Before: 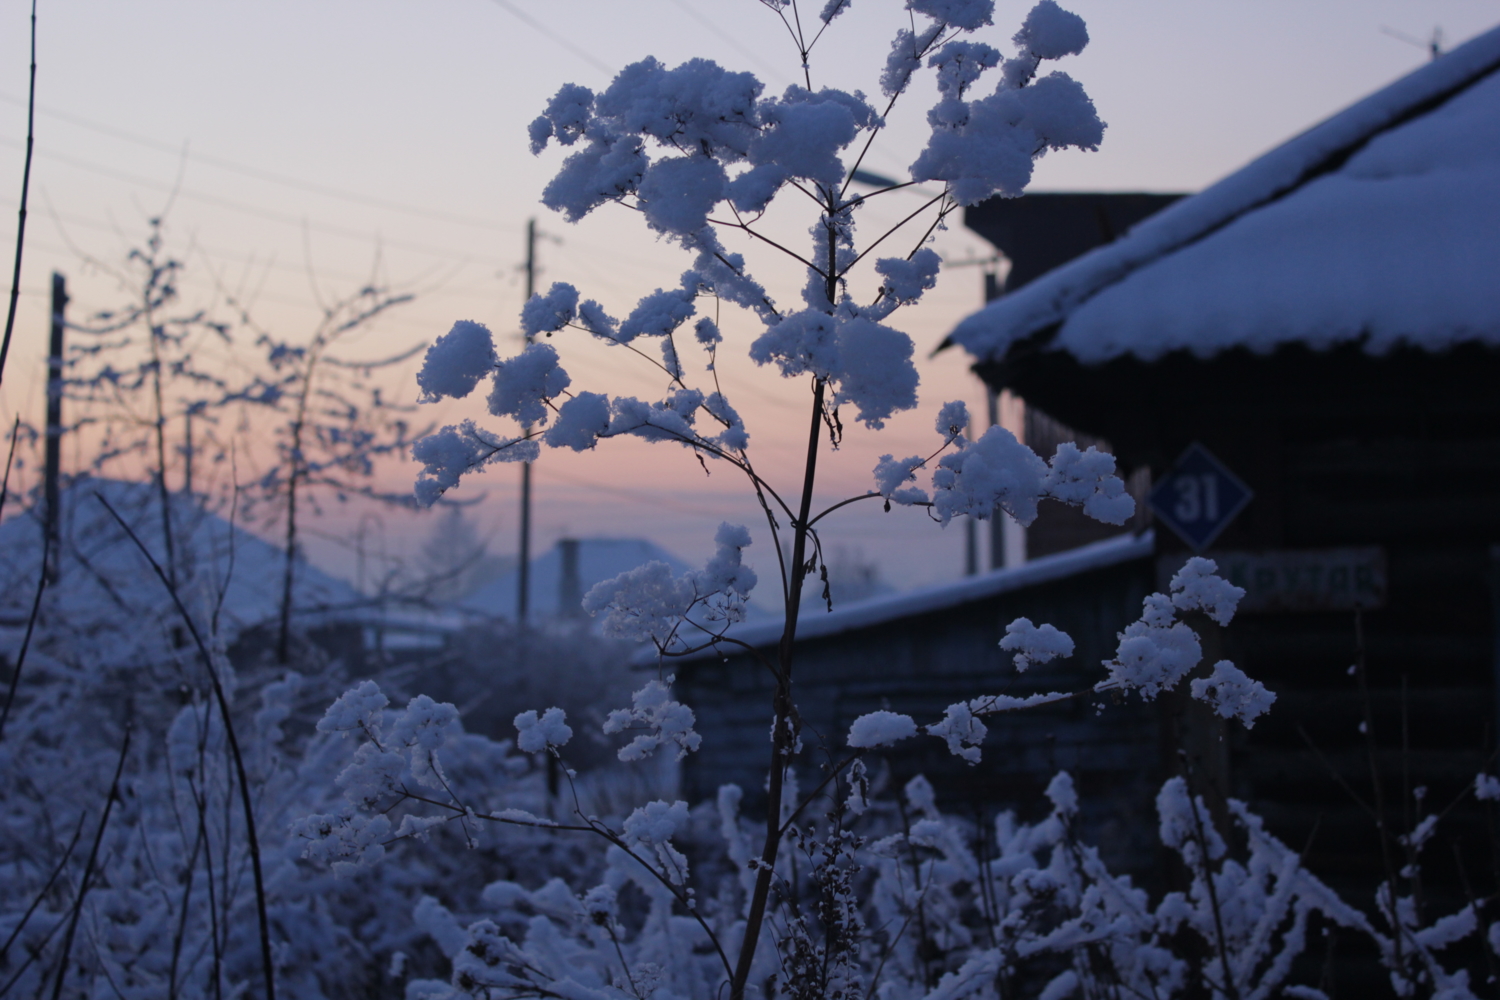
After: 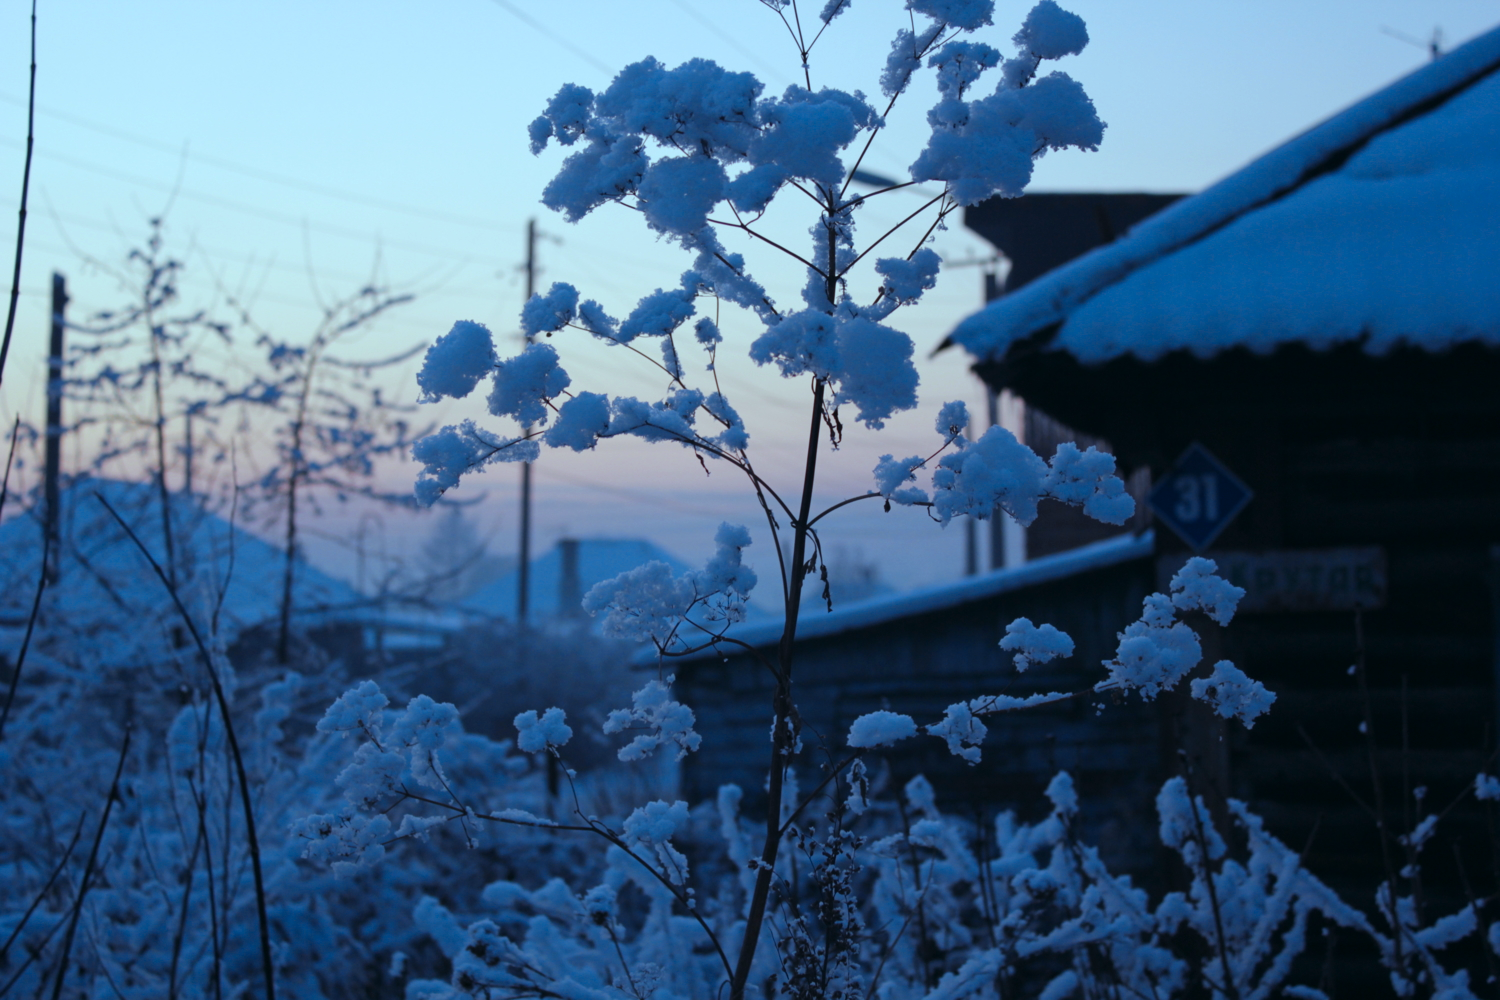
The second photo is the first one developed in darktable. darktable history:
exposure: compensate highlight preservation false
color zones: curves: ch1 [(0.235, 0.558) (0.75, 0.5)]; ch2 [(0.25, 0.462) (0.749, 0.457)], mix 40.67%
color balance: mode lift, gamma, gain (sRGB), lift [0.997, 0.979, 1.021, 1.011], gamma [1, 1.084, 0.916, 0.998], gain [1, 0.87, 1.13, 1.101], contrast 4.55%, contrast fulcrum 38.24%, output saturation 104.09%
white balance: red 1.004, blue 1.096
